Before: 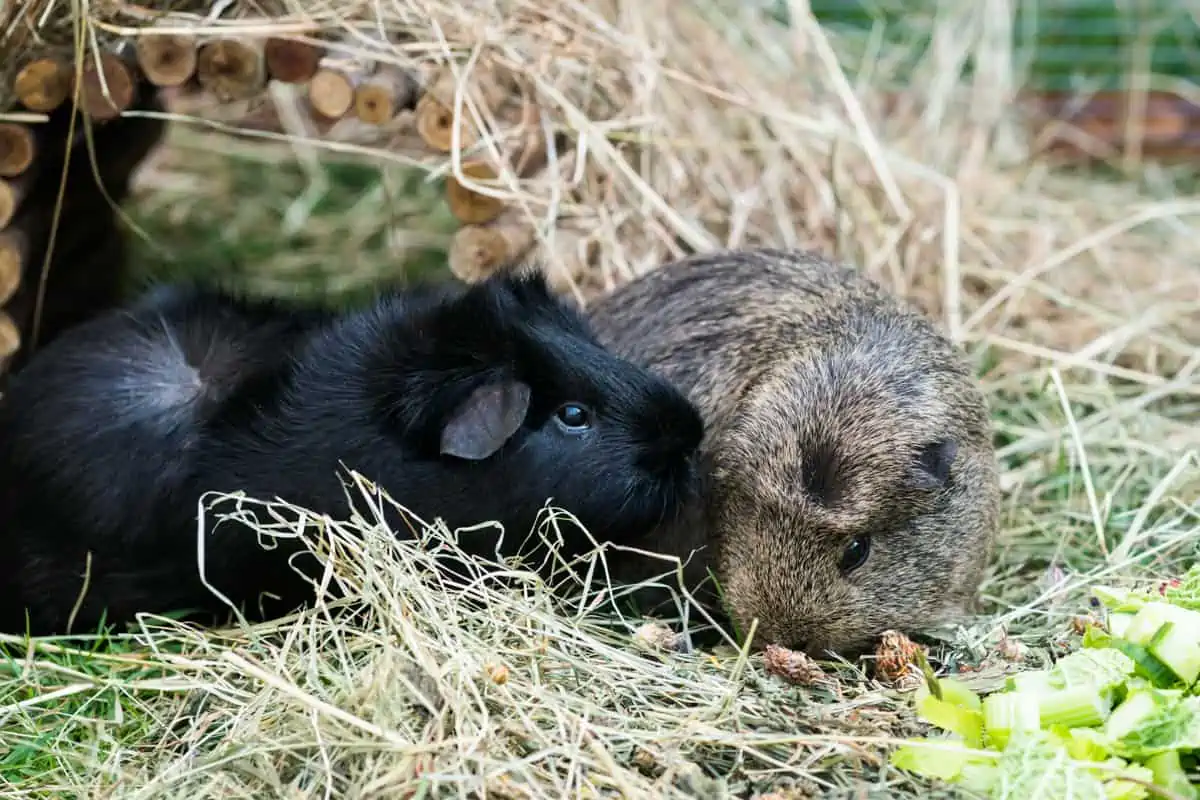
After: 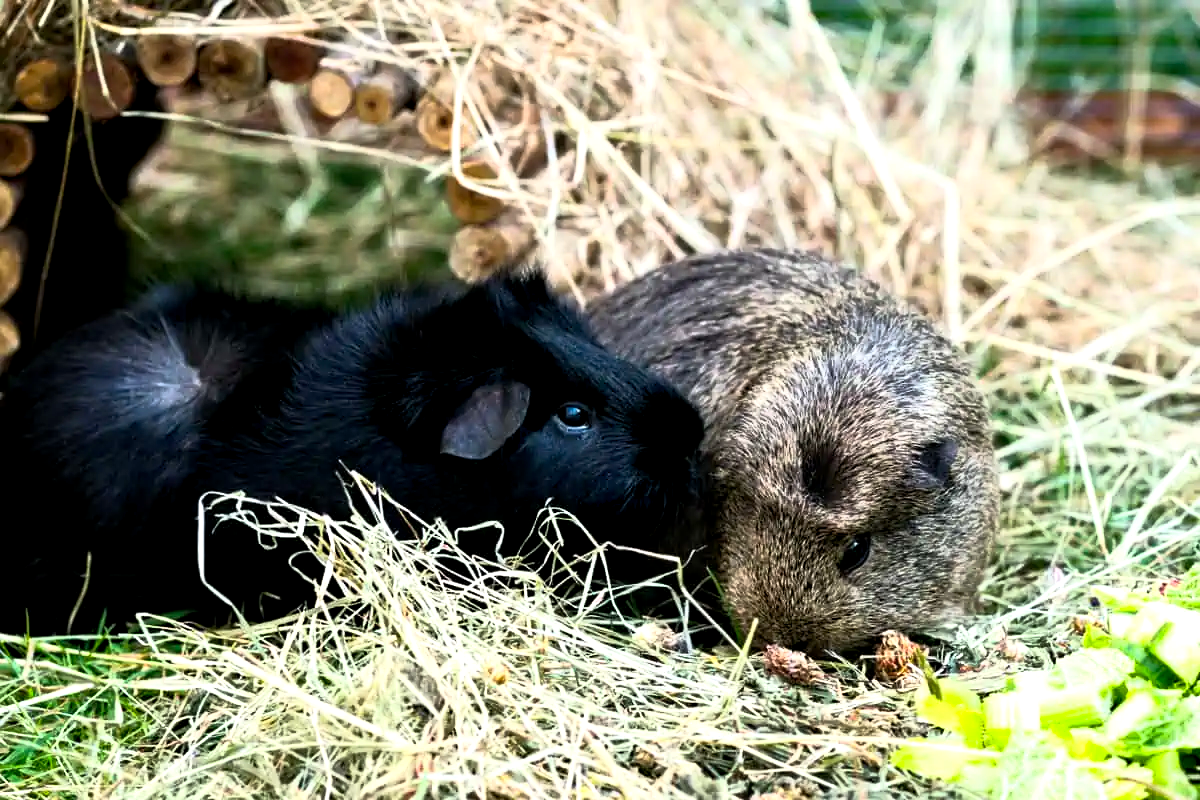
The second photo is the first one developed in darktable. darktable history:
color balance: lift [0.991, 1, 1, 1], gamma [0.996, 1, 1, 1], input saturation 98.52%, contrast 20.34%, output saturation 103.72%
base curve: curves: ch0 [(0, 0) (0.257, 0.25) (0.482, 0.586) (0.757, 0.871) (1, 1)]
